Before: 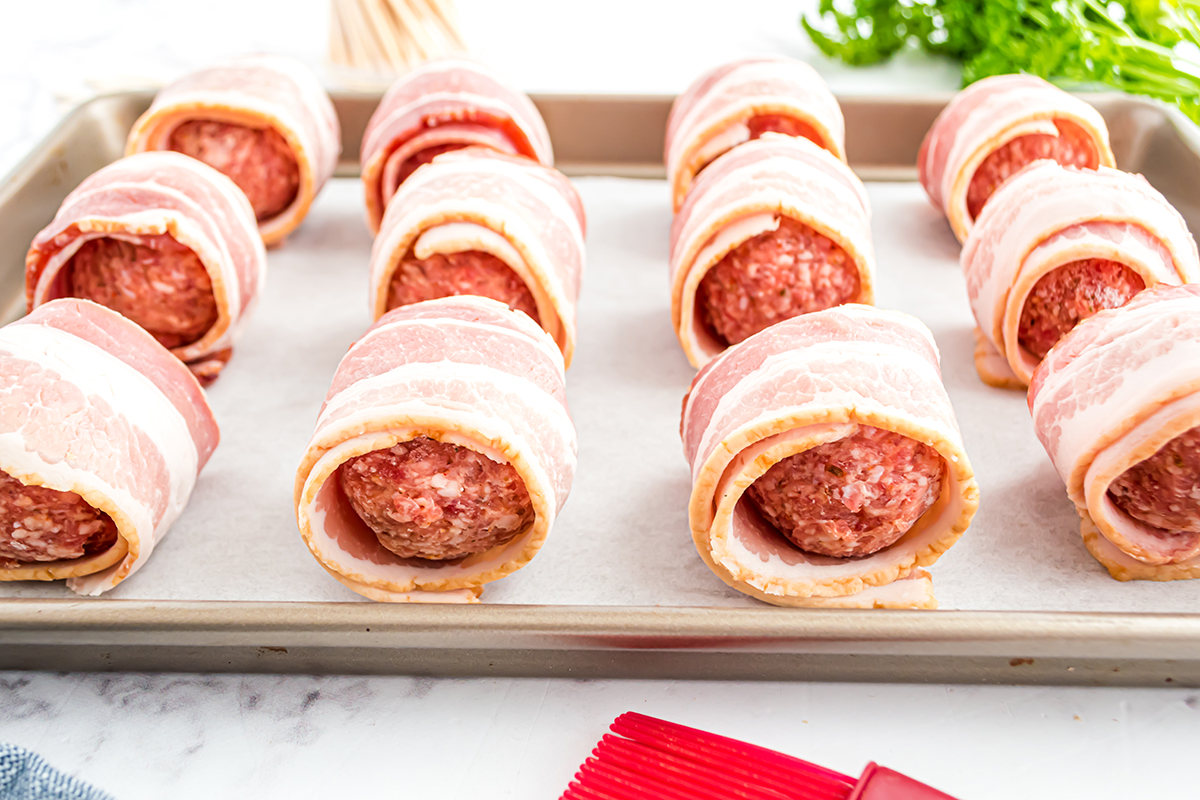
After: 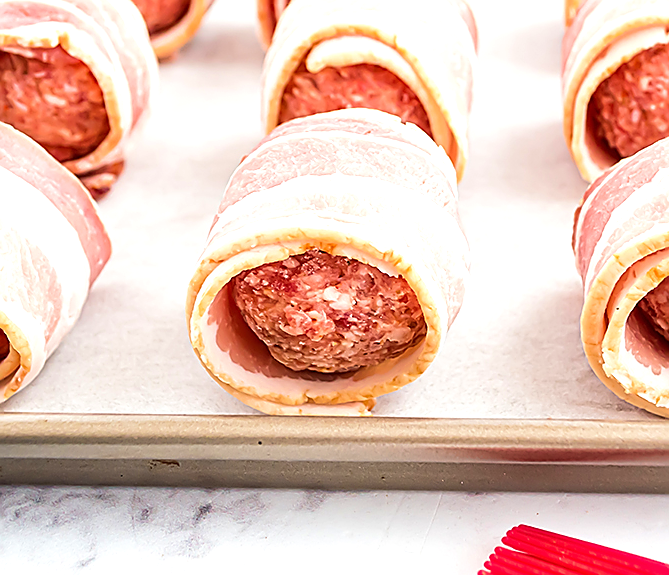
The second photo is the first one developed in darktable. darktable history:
velvia: on, module defaults
crop: left 9.07%, top 23.462%, right 35.116%, bottom 4.556%
tone equalizer: edges refinement/feathering 500, mask exposure compensation -1.57 EV, preserve details no
exposure: black level correction 0, exposure 0.301 EV, compensate highlight preservation false
sharpen: radius 1.392, amount 1.238, threshold 0.601
